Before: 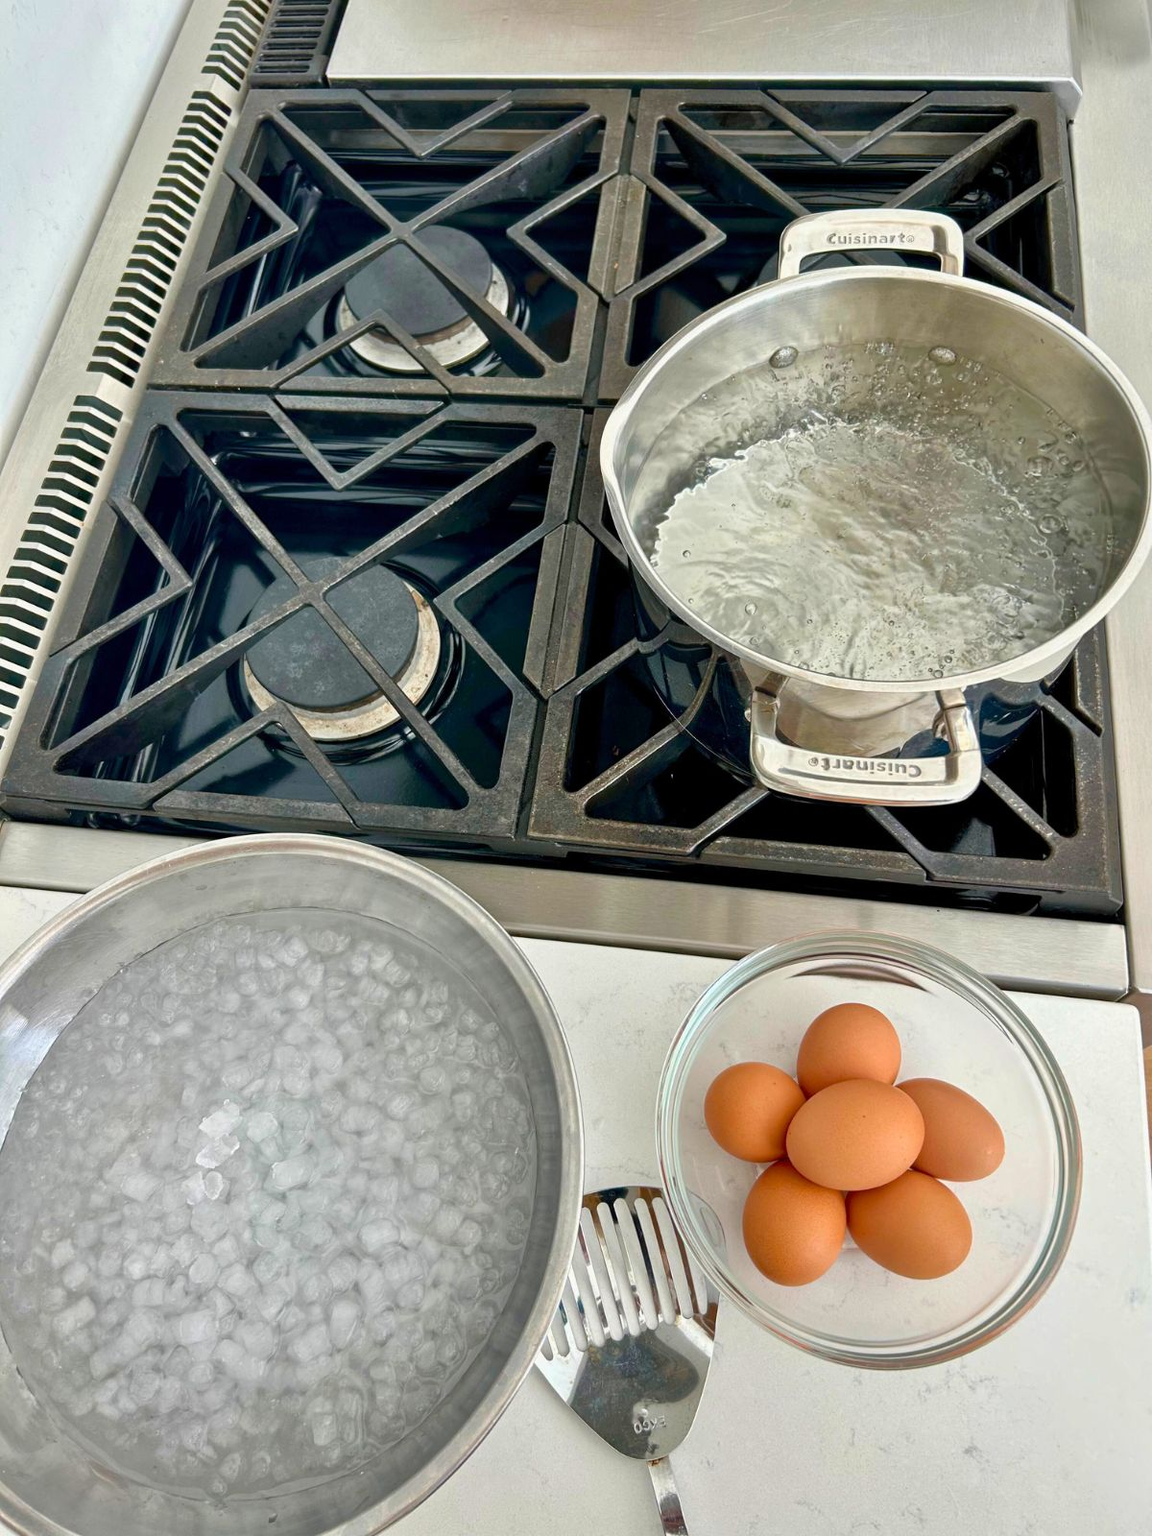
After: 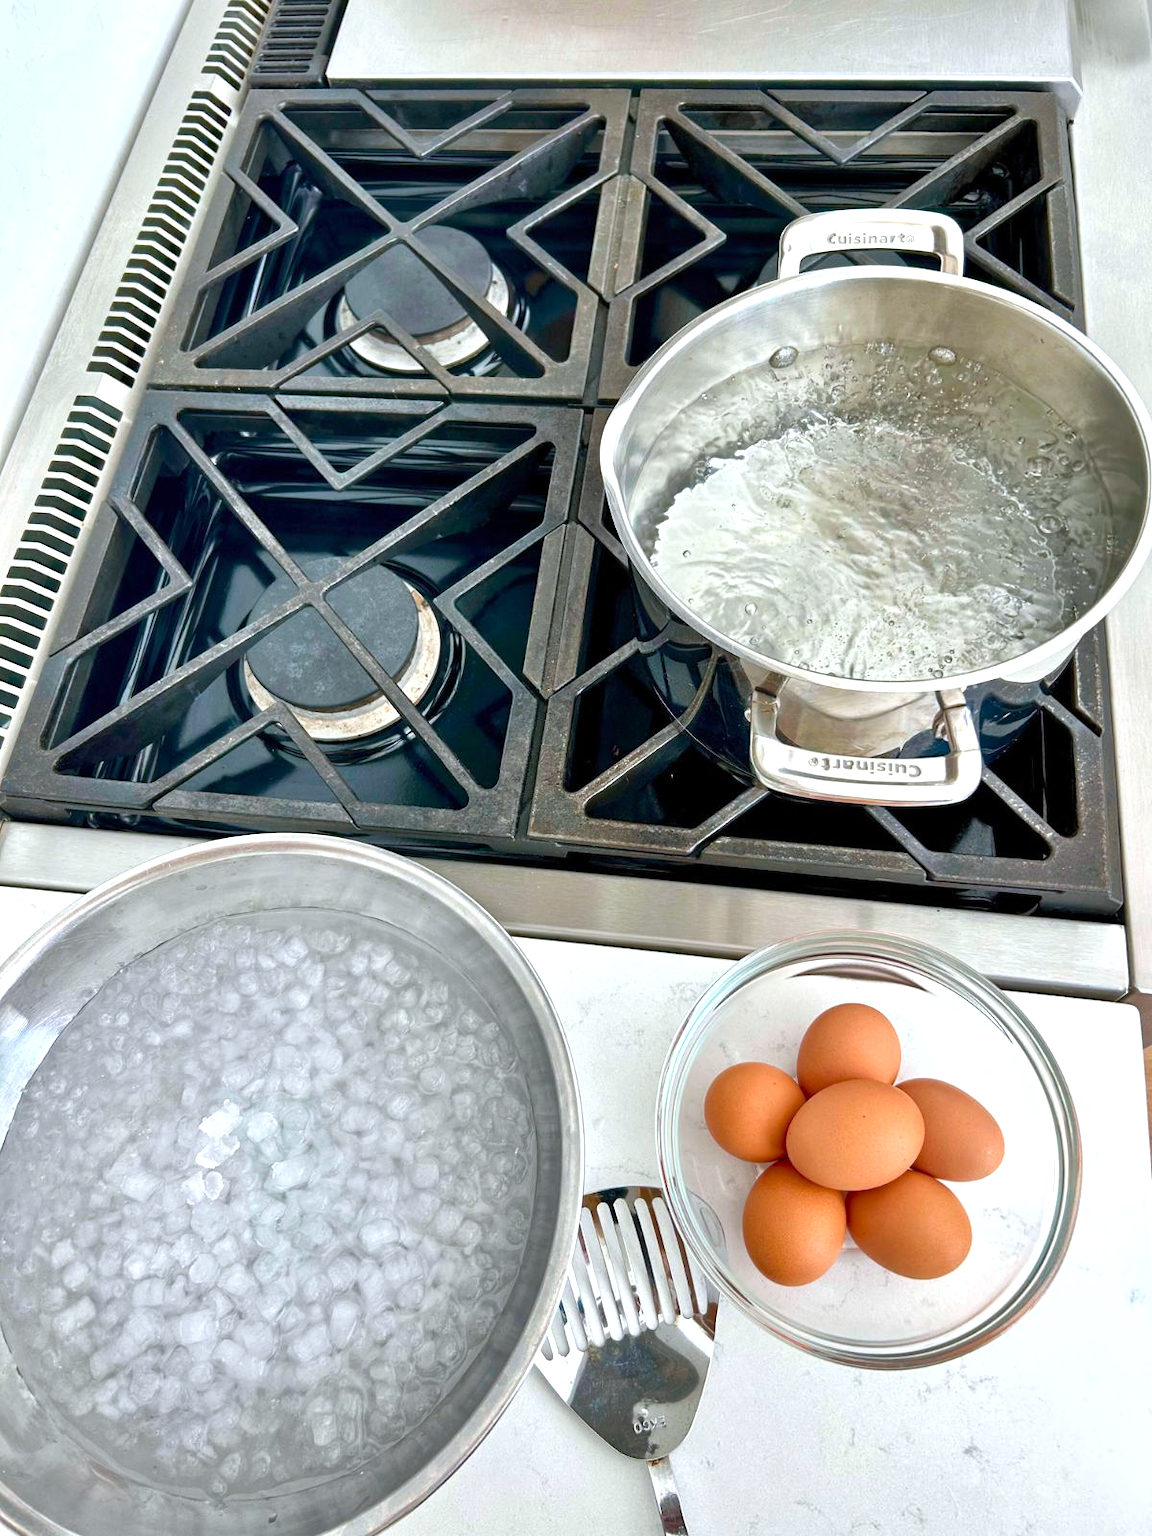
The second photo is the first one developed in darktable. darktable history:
shadows and highlights: radius 127.21, shadows 30.37, highlights -30.88, highlights color adjustment 40.2%, low approximation 0.01, soften with gaussian
exposure: exposure 0.51 EV, compensate highlight preservation false
color correction: highlights a* -0.845, highlights b* -8.21
